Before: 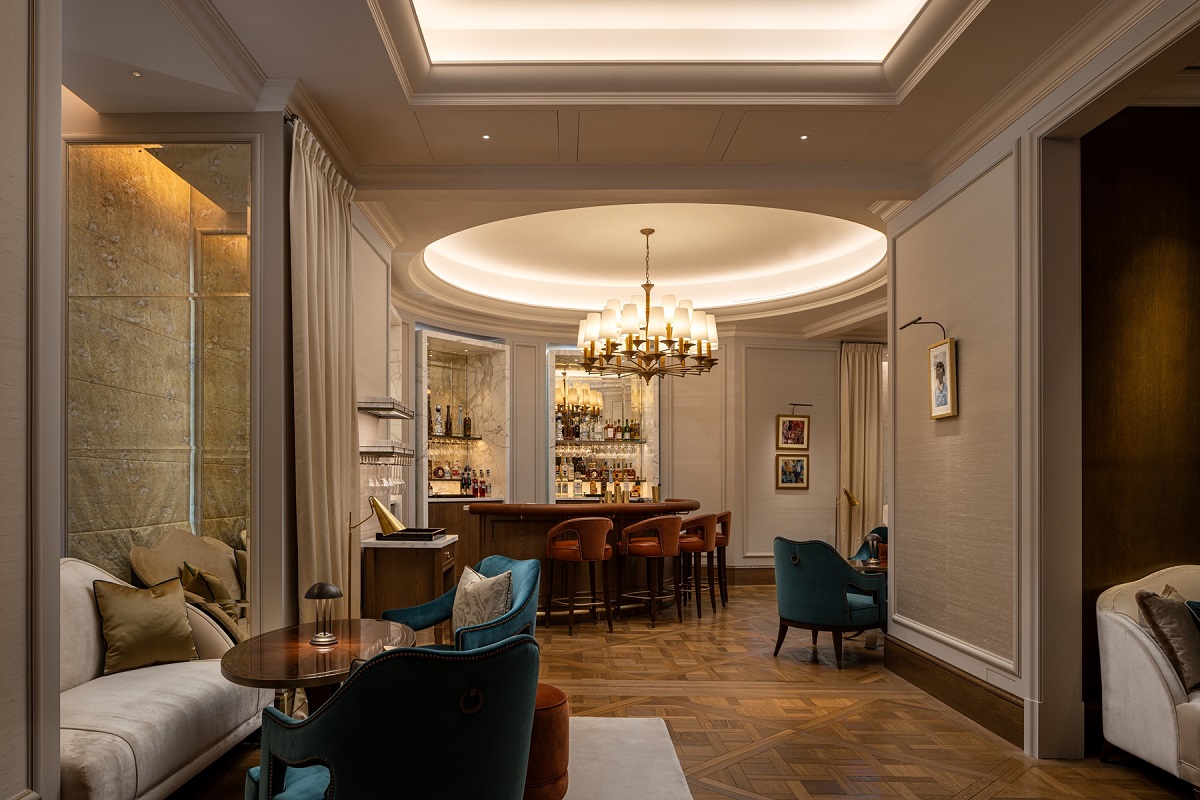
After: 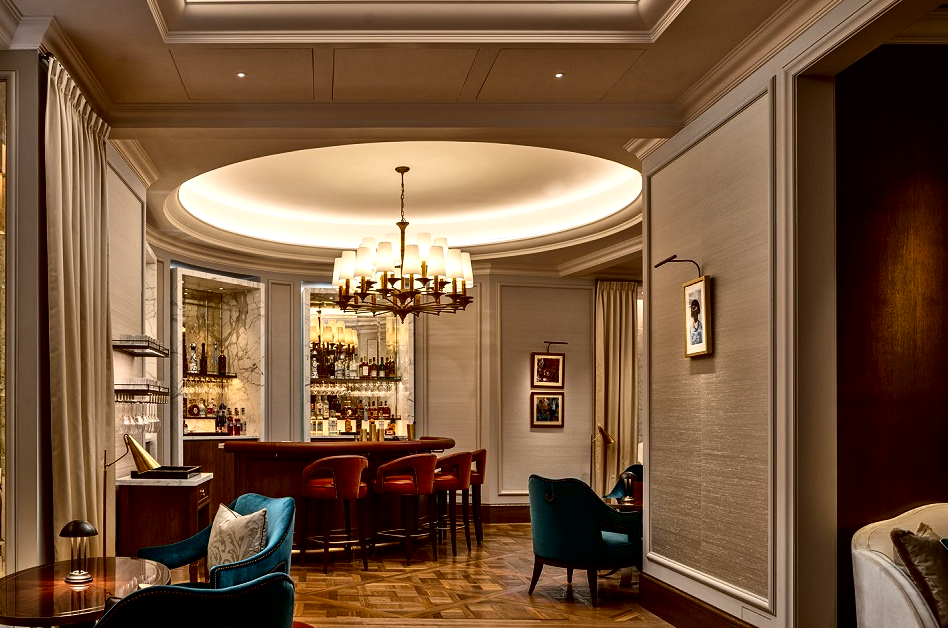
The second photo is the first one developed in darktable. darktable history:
crop and rotate: left 20.471%, top 7.861%, right 0.46%, bottom 13.626%
tone equalizer: -7 EV 0.155 EV, -6 EV 0.561 EV, -5 EV 1.16 EV, -4 EV 1.33 EV, -3 EV 1.18 EV, -2 EV 0.6 EV, -1 EV 0.166 EV
contrast brightness saturation: contrast 0.238, brightness -0.244, saturation 0.135
local contrast: mode bilateral grid, contrast 26, coarseness 46, detail 151%, midtone range 0.2
